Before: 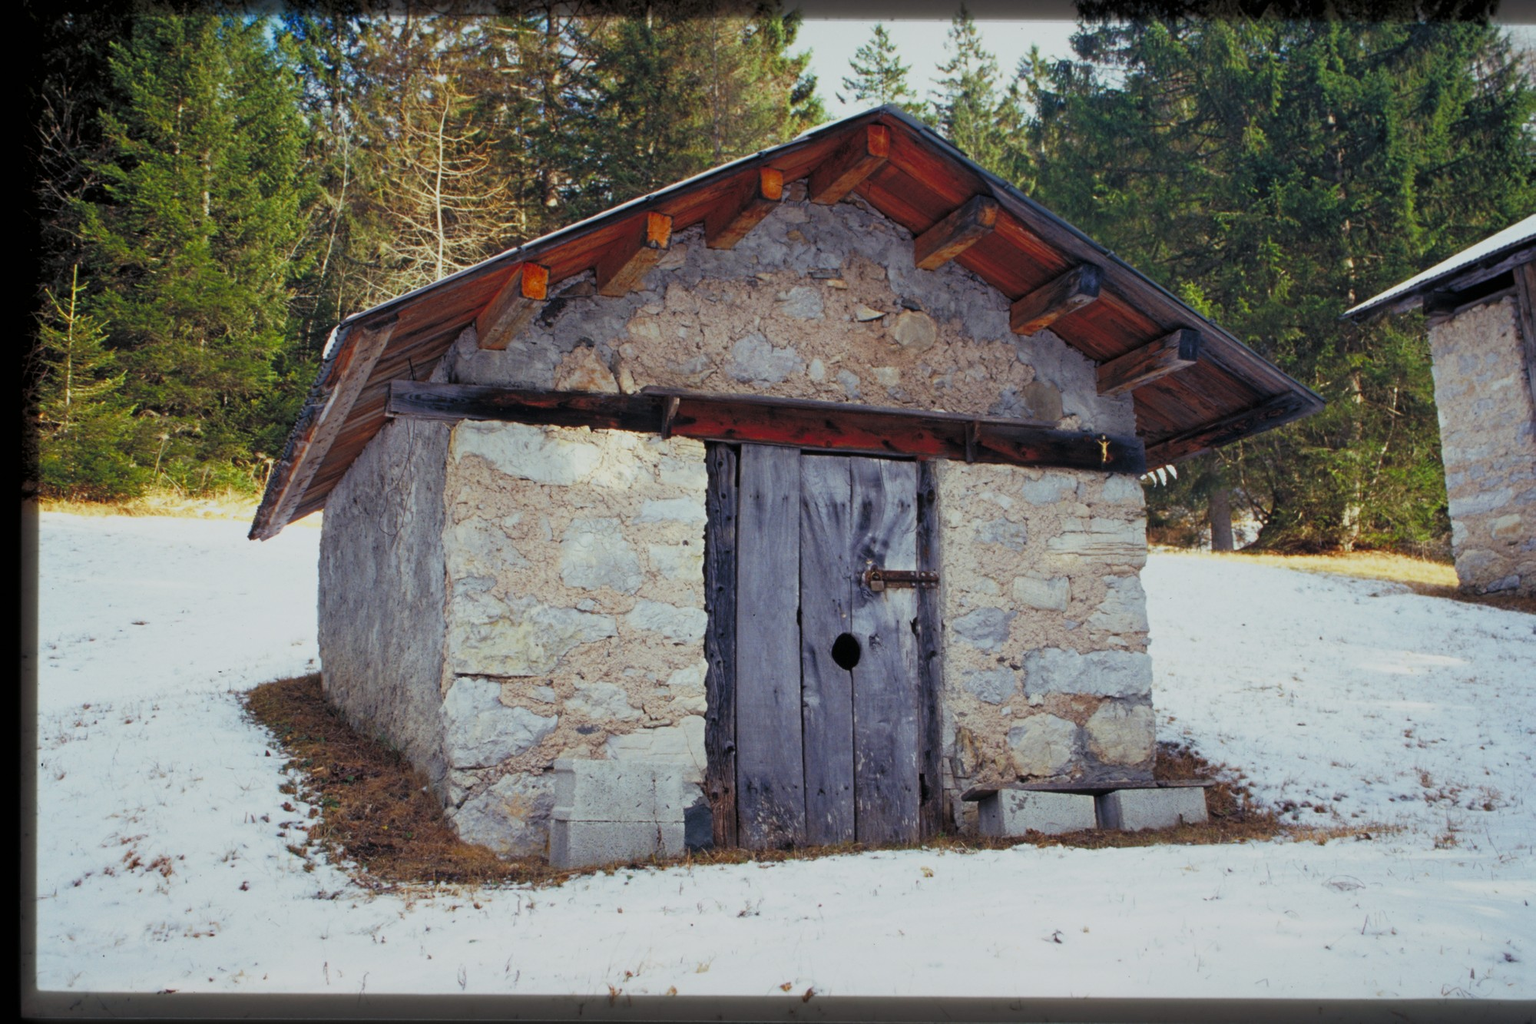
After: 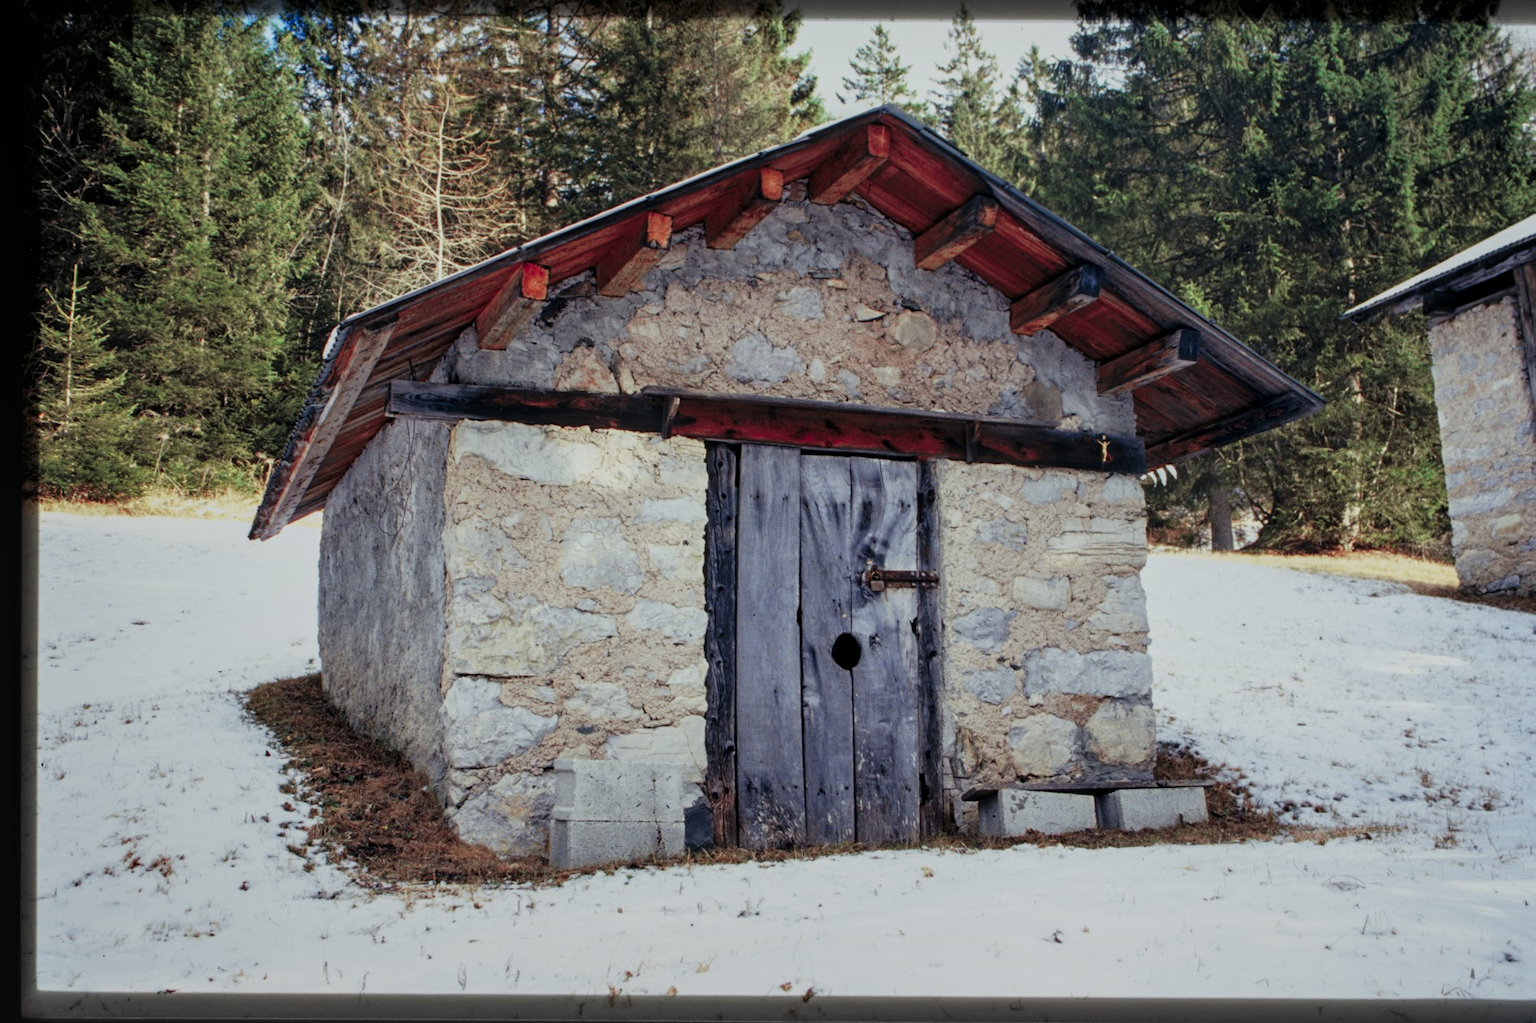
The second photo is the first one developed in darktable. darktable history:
local contrast: on, module defaults
tone curve: curves: ch0 [(0, 0.009) (0.105, 0.069) (0.195, 0.154) (0.289, 0.278) (0.384, 0.391) (0.513, 0.53) (0.66, 0.667) (0.895, 0.863) (1, 0.919)]; ch1 [(0, 0) (0.161, 0.092) (0.35, 0.33) (0.403, 0.395) (0.456, 0.469) (0.502, 0.499) (0.519, 0.514) (0.576, 0.587) (0.642, 0.645) (0.701, 0.742) (1, 0.942)]; ch2 [(0, 0) (0.371, 0.362) (0.437, 0.437) (0.501, 0.5) (0.53, 0.528) (0.569, 0.551) (0.619, 0.58) (0.883, 0.752) (1, 0.929)], color space Lab, independent channels, preserve colors none
